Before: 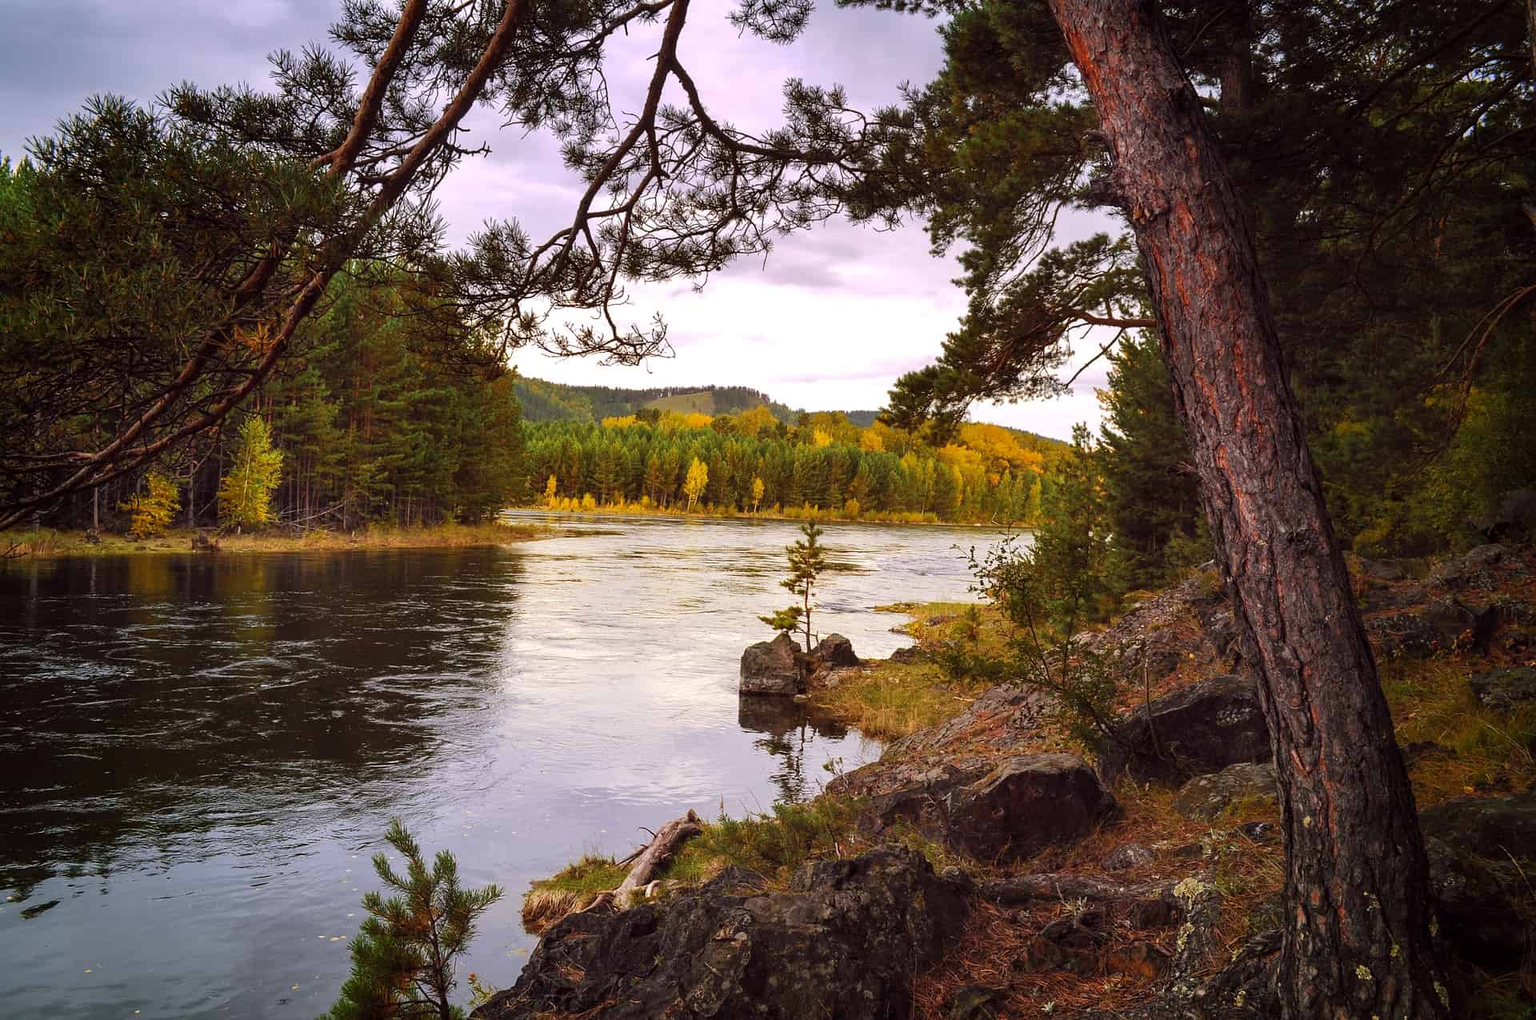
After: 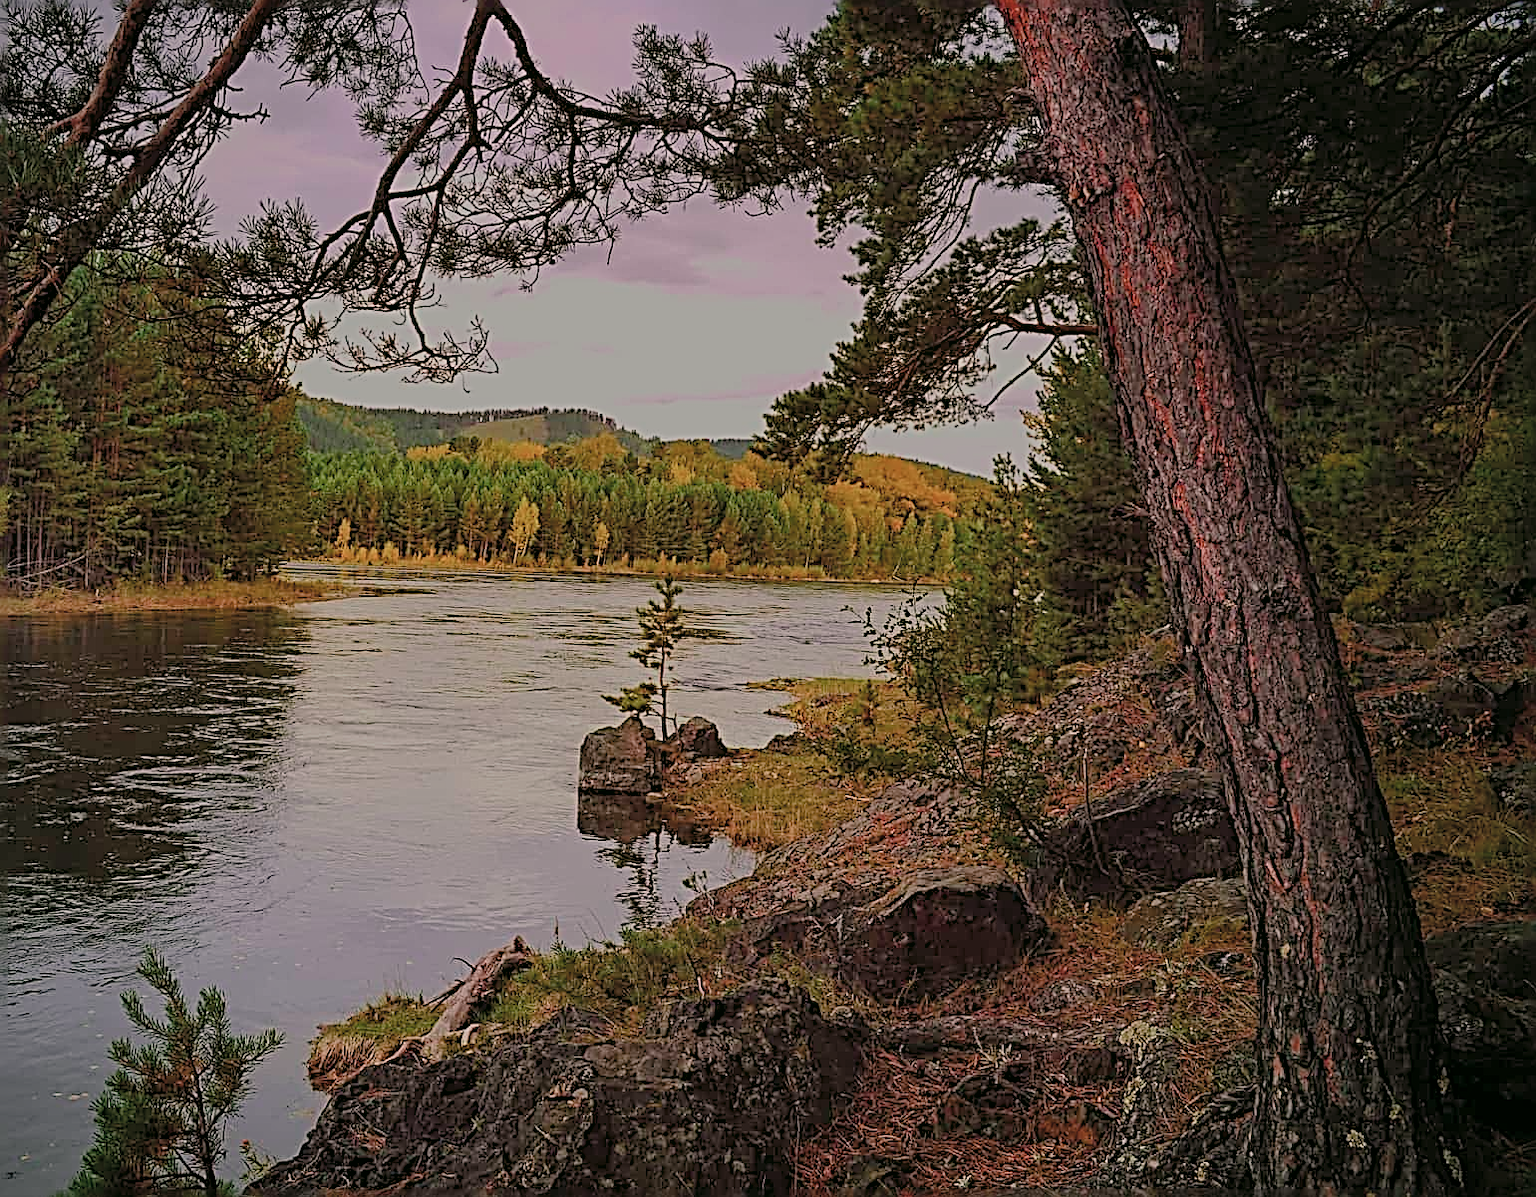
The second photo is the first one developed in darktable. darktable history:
crop and rotate: left 17.959%, top 5.771%, right 1.742%
color contrast: blue-yellow contrast 0.62
global tonemap: drago (0.7, 100)
vignetting: fall-off radius 93.87%
sharpen: radius 3.158, amount 1.731
color correction: highlights a* 4.02, highlights b* 4.98, shadows a* -7.55, shadows b* 4.98
color balance rgb: perceptual saturation grading › global saturation 20%, perceptual saturation grading › highlights -25%, perceptual saturation grading › shadows 25%
